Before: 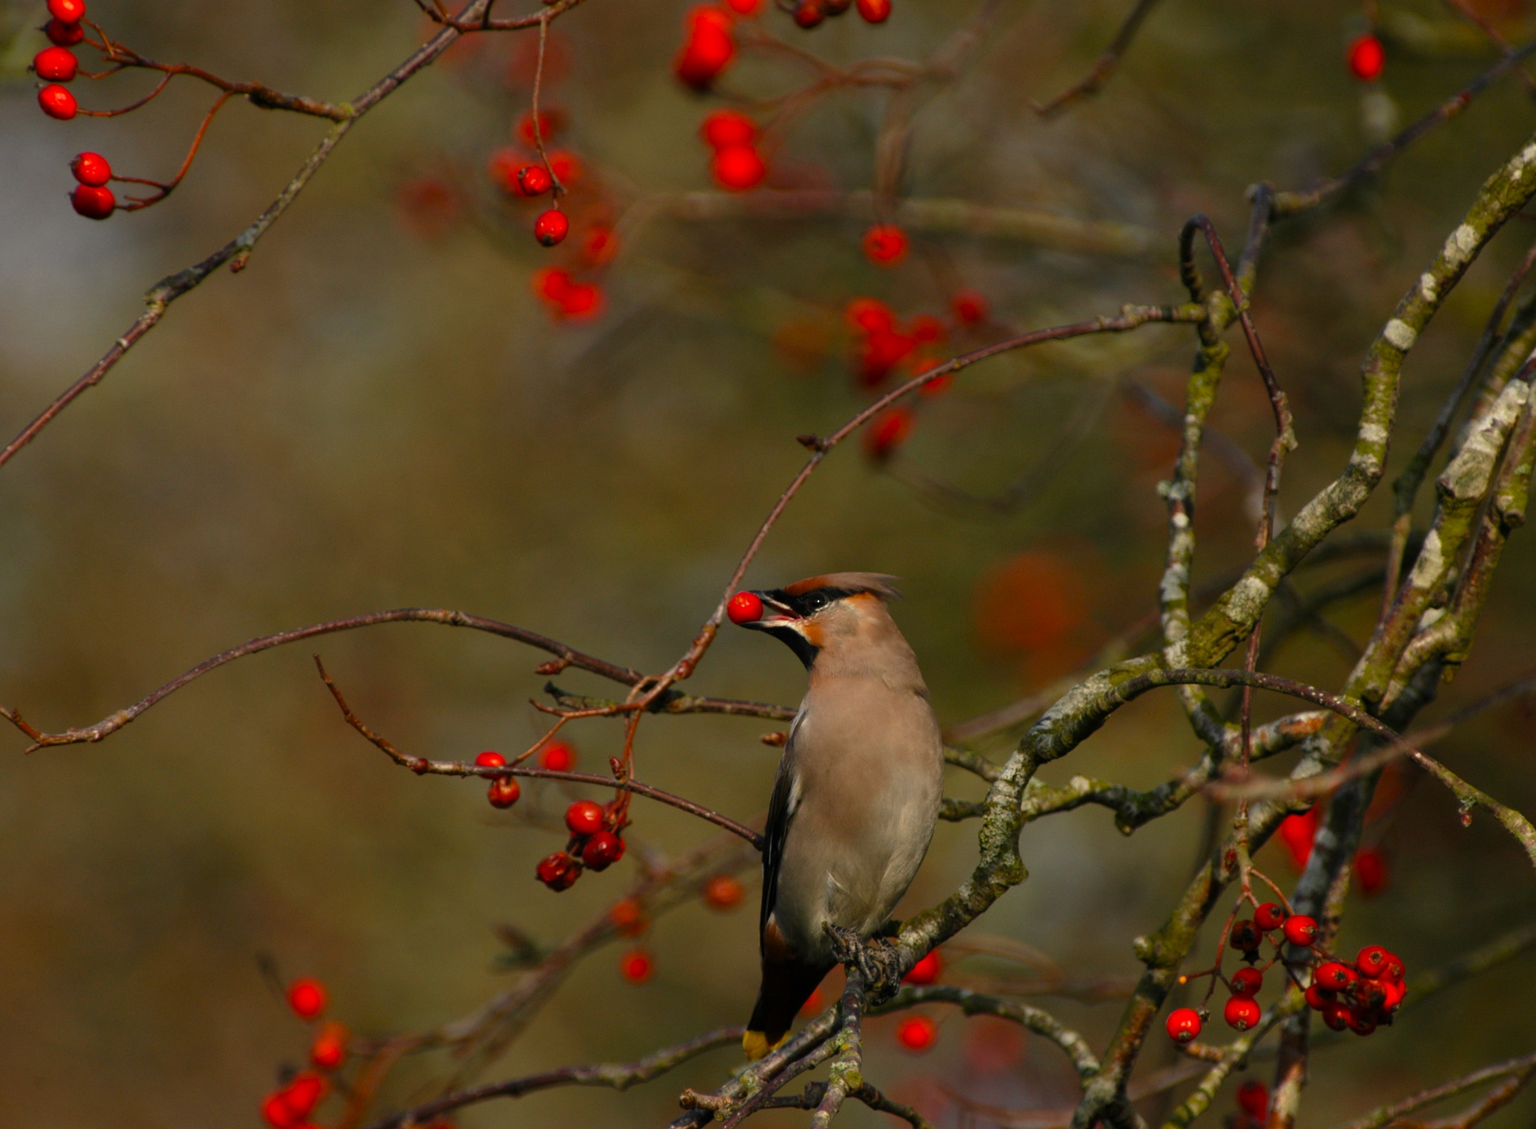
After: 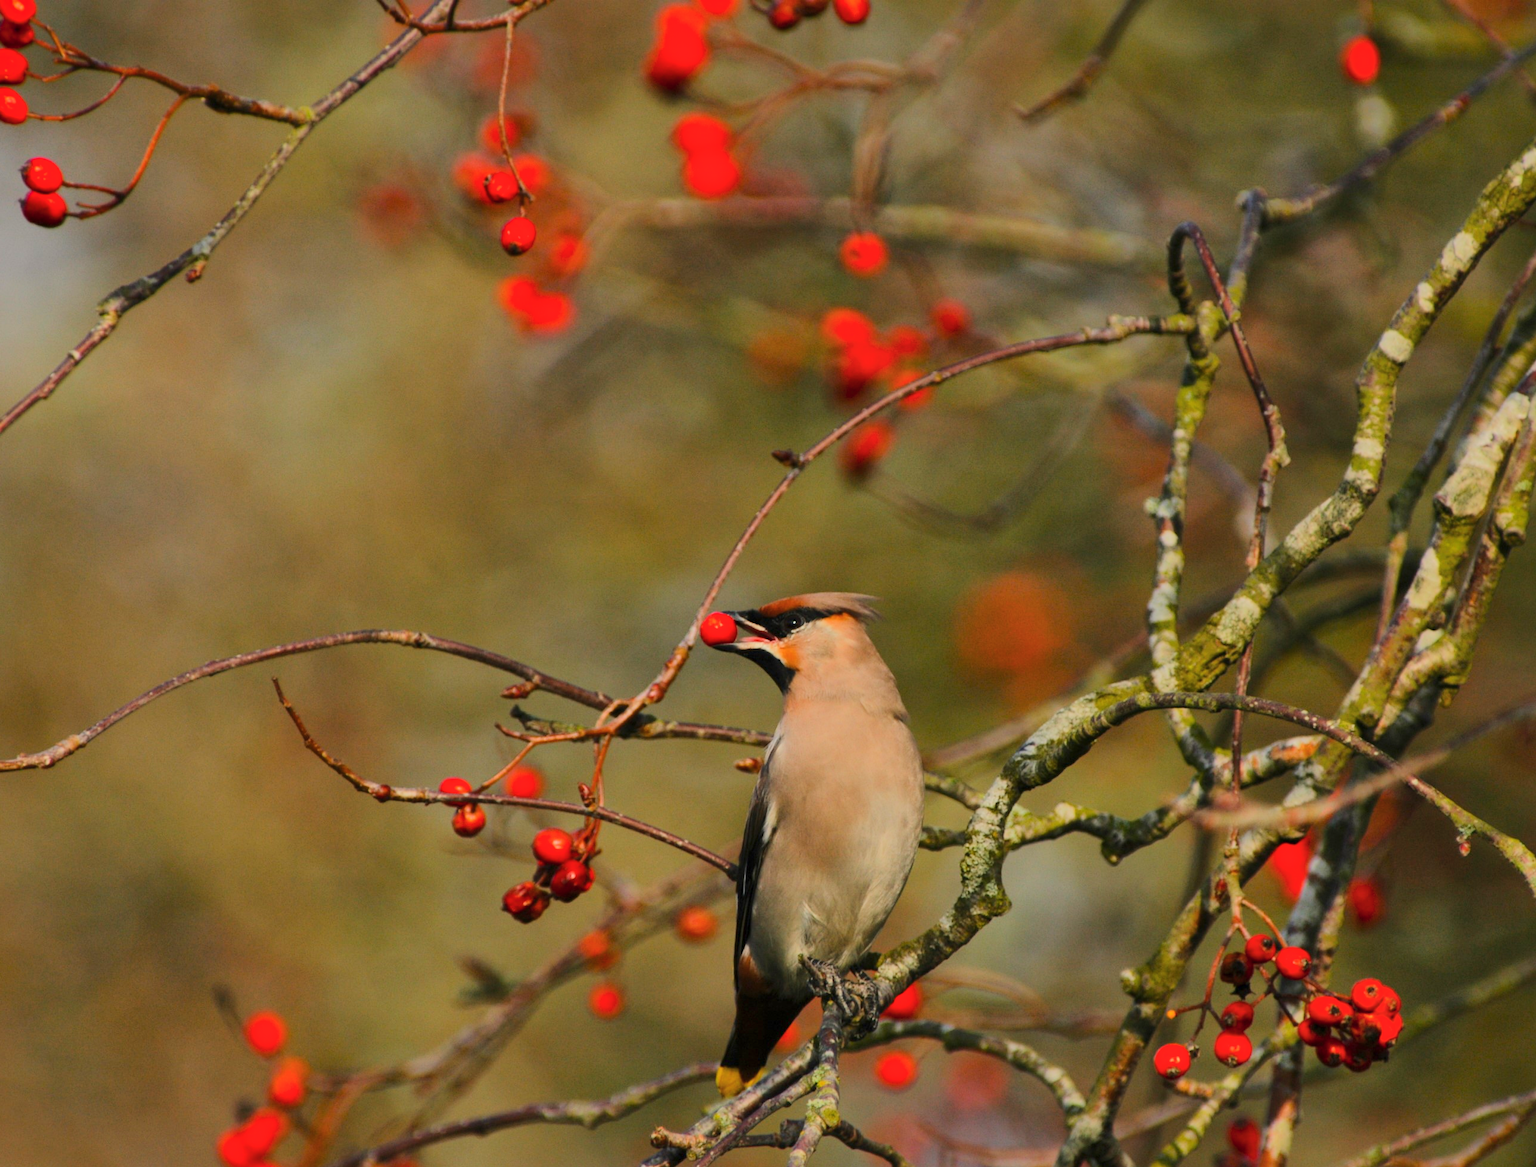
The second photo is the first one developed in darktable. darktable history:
crop and rotate: left 3.318%
tone equalizer: -7 EV 0.148 EV, -6 EV 0.593 EV, -5 EV 1.13 EV, -4 EV 1.36 EV, -3 EV 1.17 EV, -2 EV 0.6 EV, -1 EV 0.152 EV, edges refinement/feathering 500, mask exposure compensation -1.57 EV, preserve details no
color balance rgb: perceptual saturation grading › global saturation 0.564%, contrast -10.298%
shadows and highlights: on, module defaults
